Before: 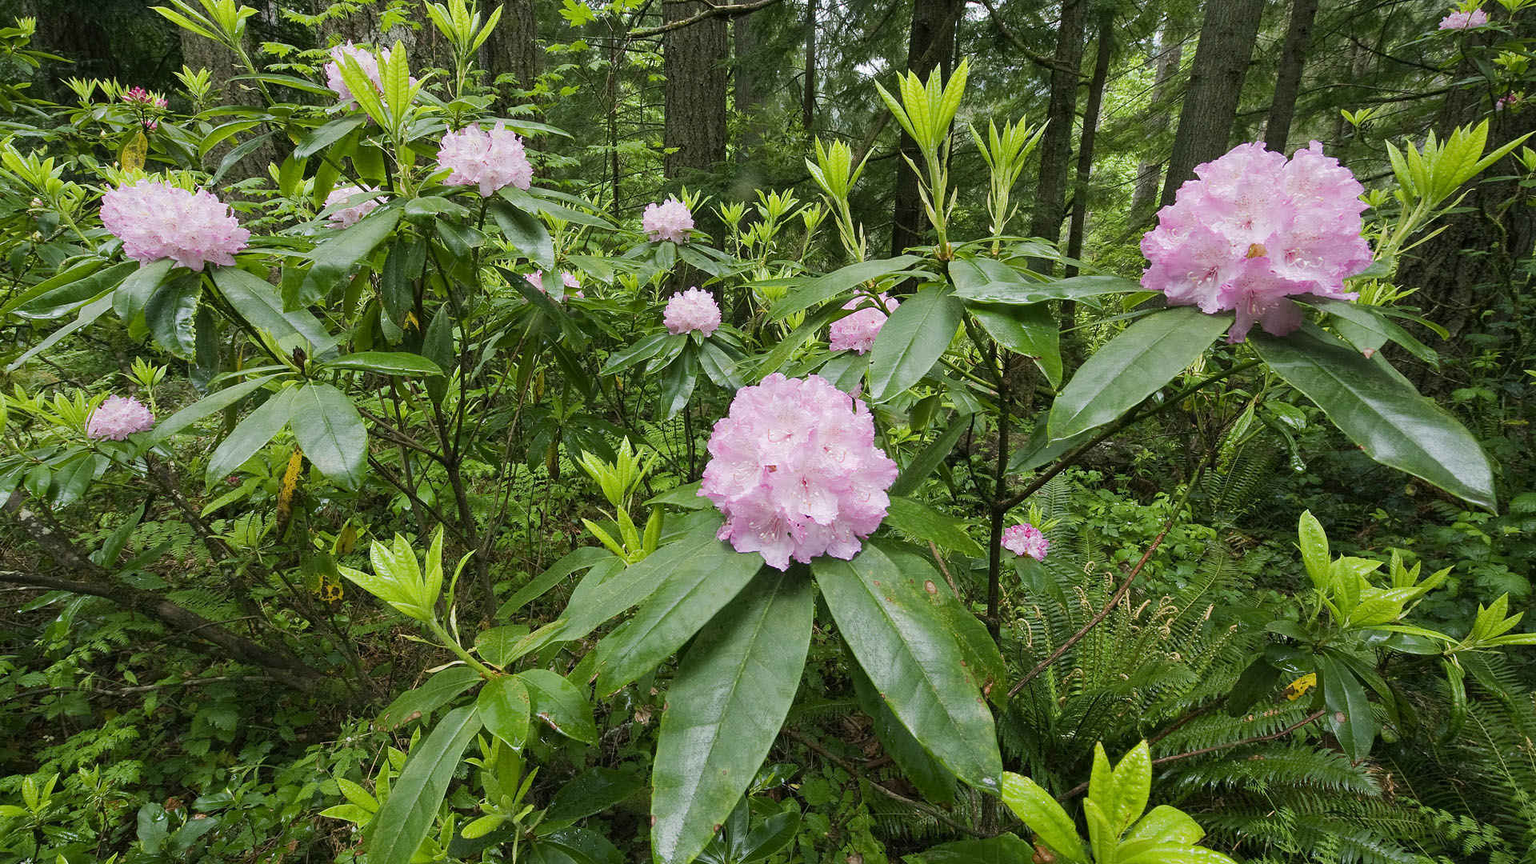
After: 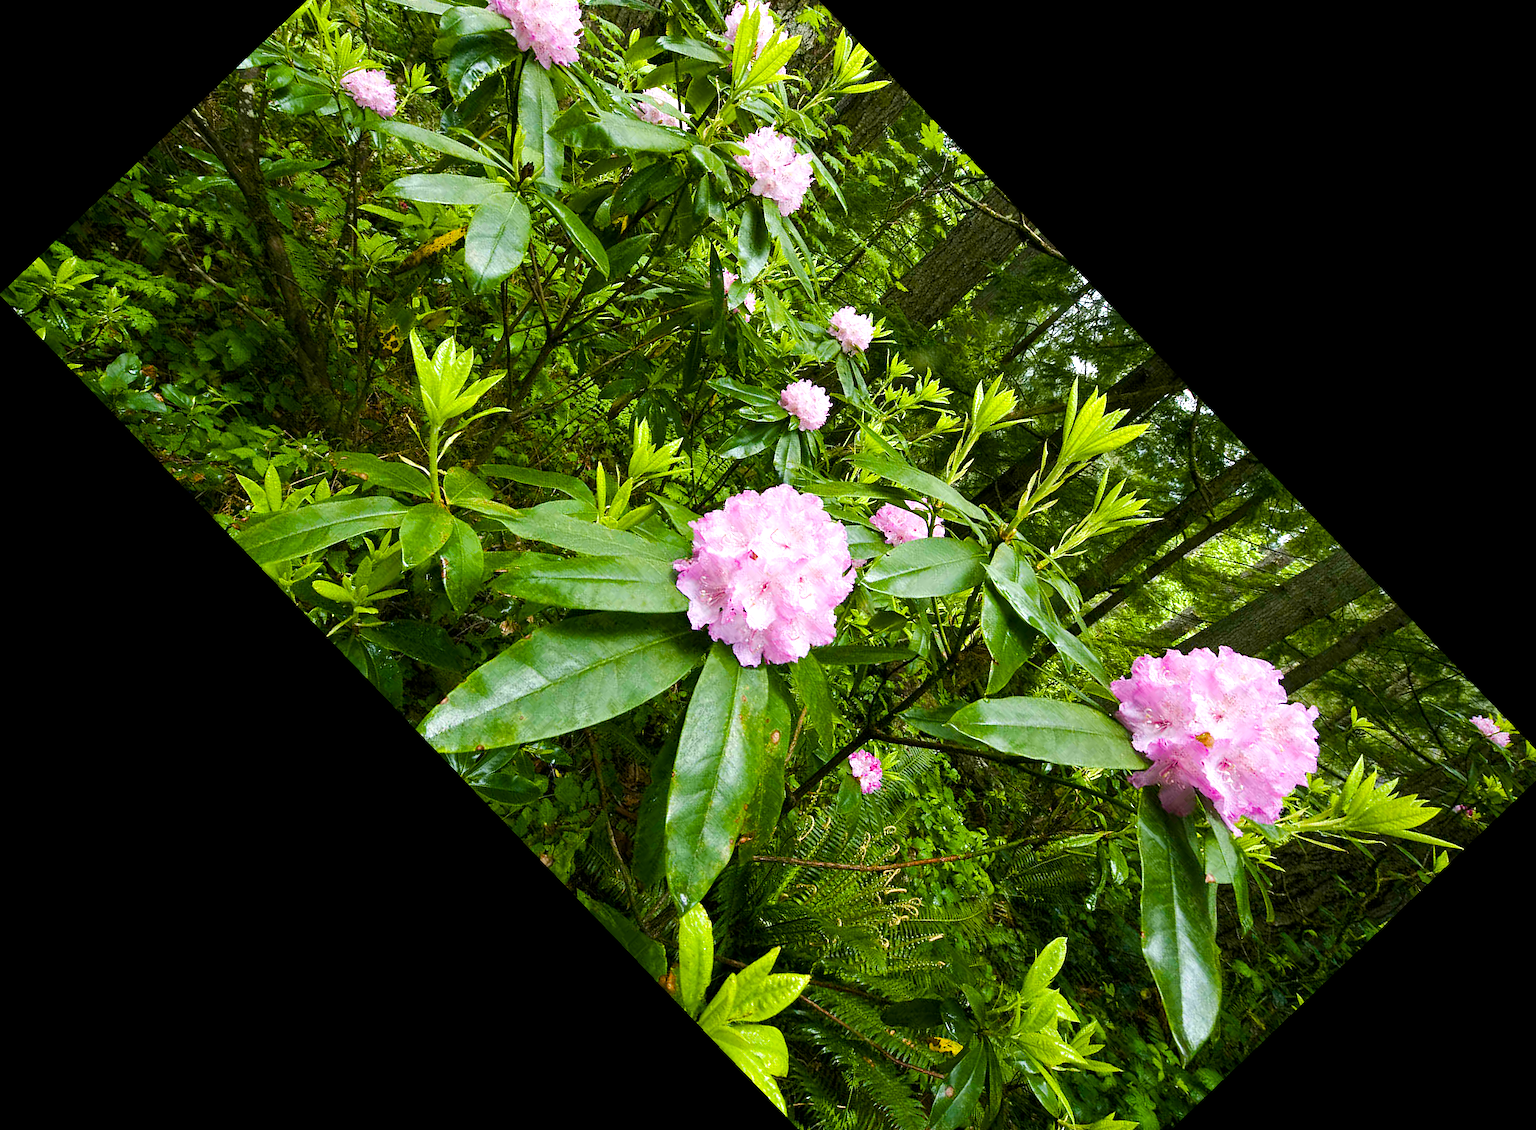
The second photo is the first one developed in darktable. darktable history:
crop and rotate: angle -46.26°, top 16.234%, right 0.912%, bottom 11.704%
color balance rgb: global offset › luminance -0.37%, perceptual saturation grading › highlights -17.77%, perceptual saturation grading › mid-tones 33.1%, perceptual saturation grading › shadows 50.52%, perceptual brilliance grading › highlights 20%, perceptual brilliance grading › mid-tones 20%, perceptual brilliance grading › shadows -20%, global vibrance 50%
